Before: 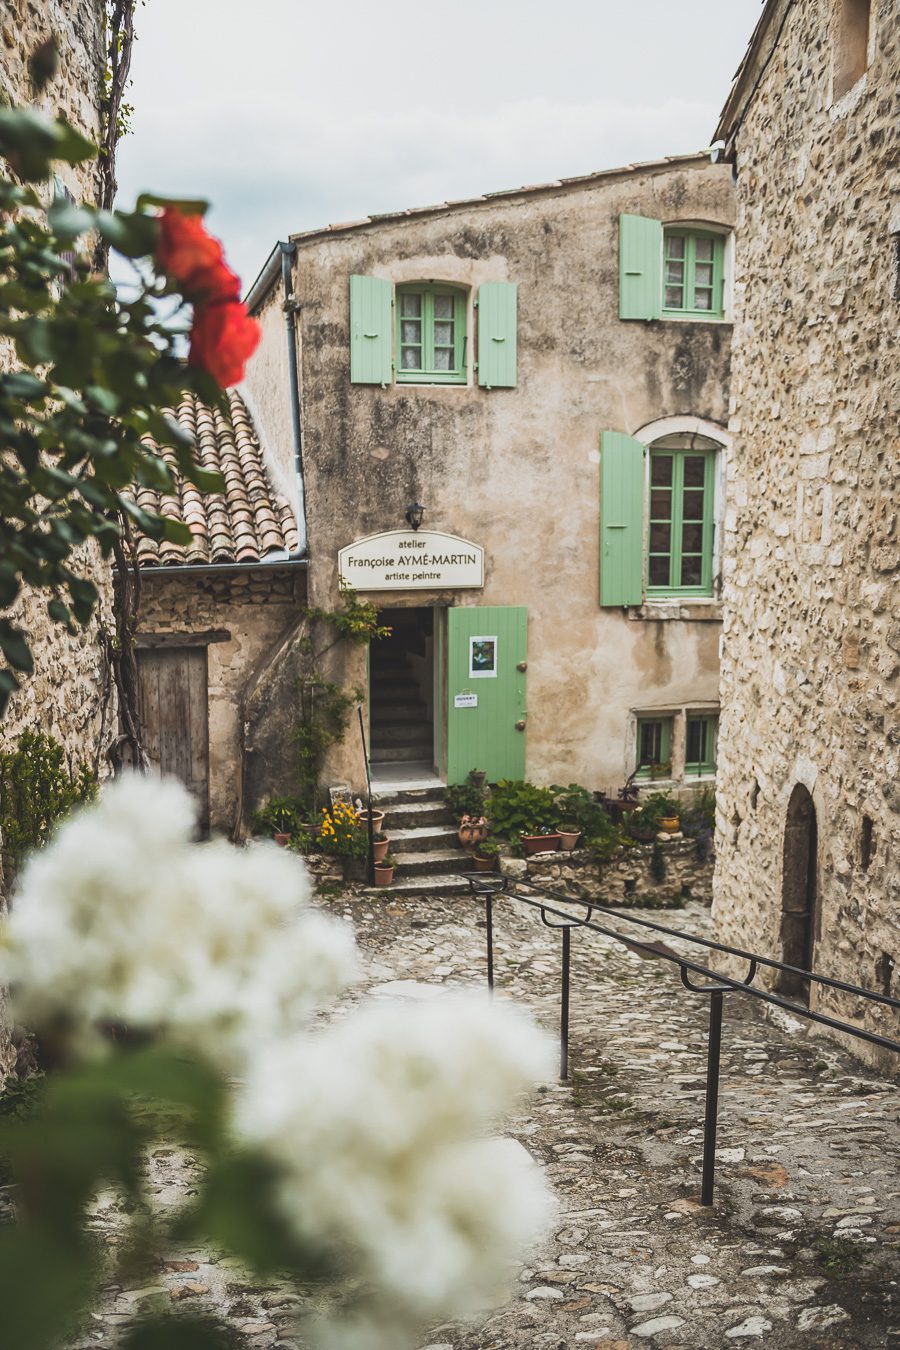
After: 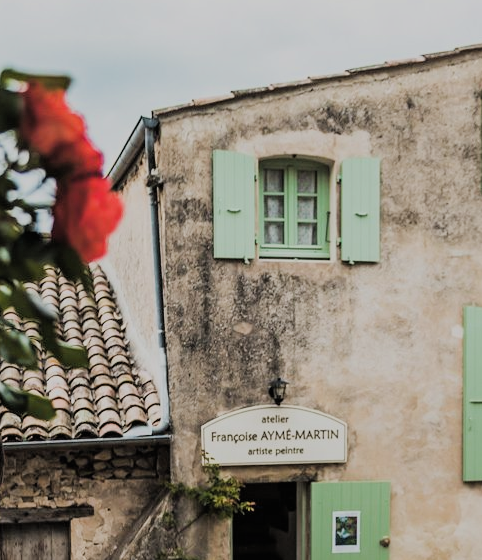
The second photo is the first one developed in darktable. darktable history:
crop: left 15.242%, top 9.302%, right 31.189%, bottom 49.196%
filmic rgb: black relative exposure -4.19 EV, white relative exposure 5.12 EV, threshold 5.98 EV, hardness 2.05, contrast 1.16, enable highlight reconstruction true
